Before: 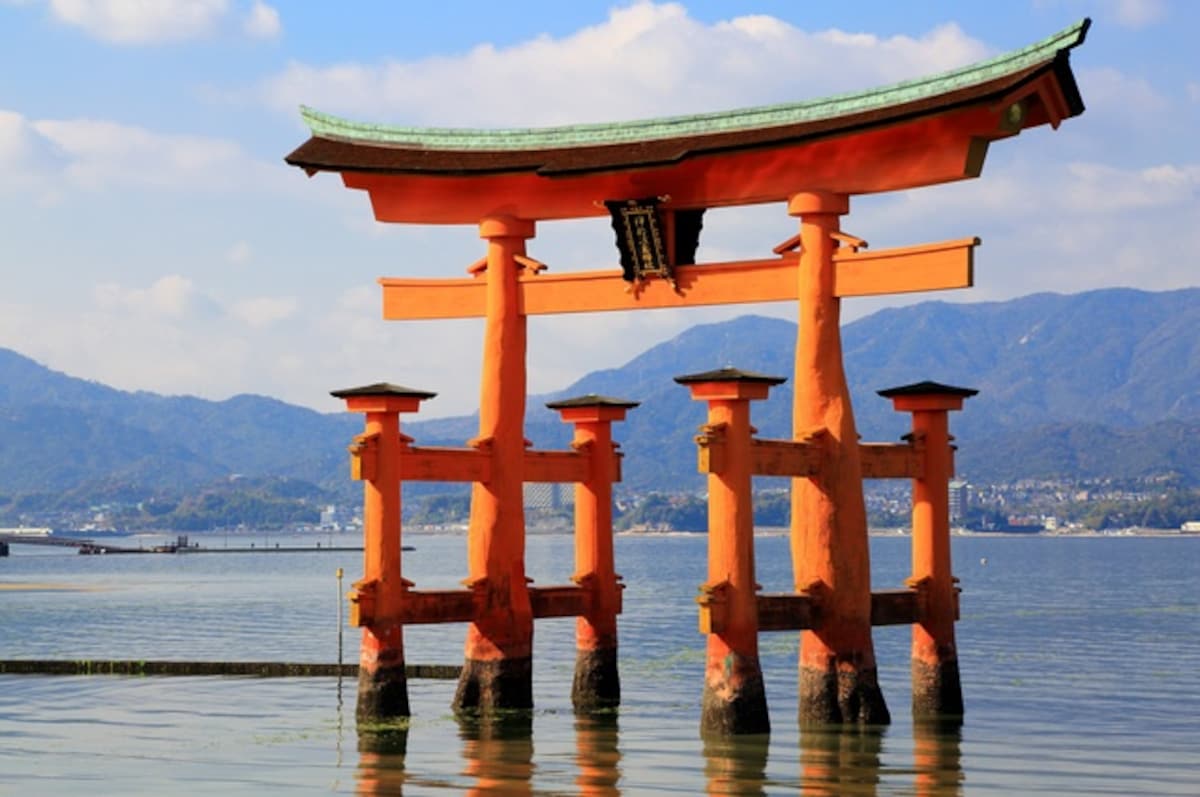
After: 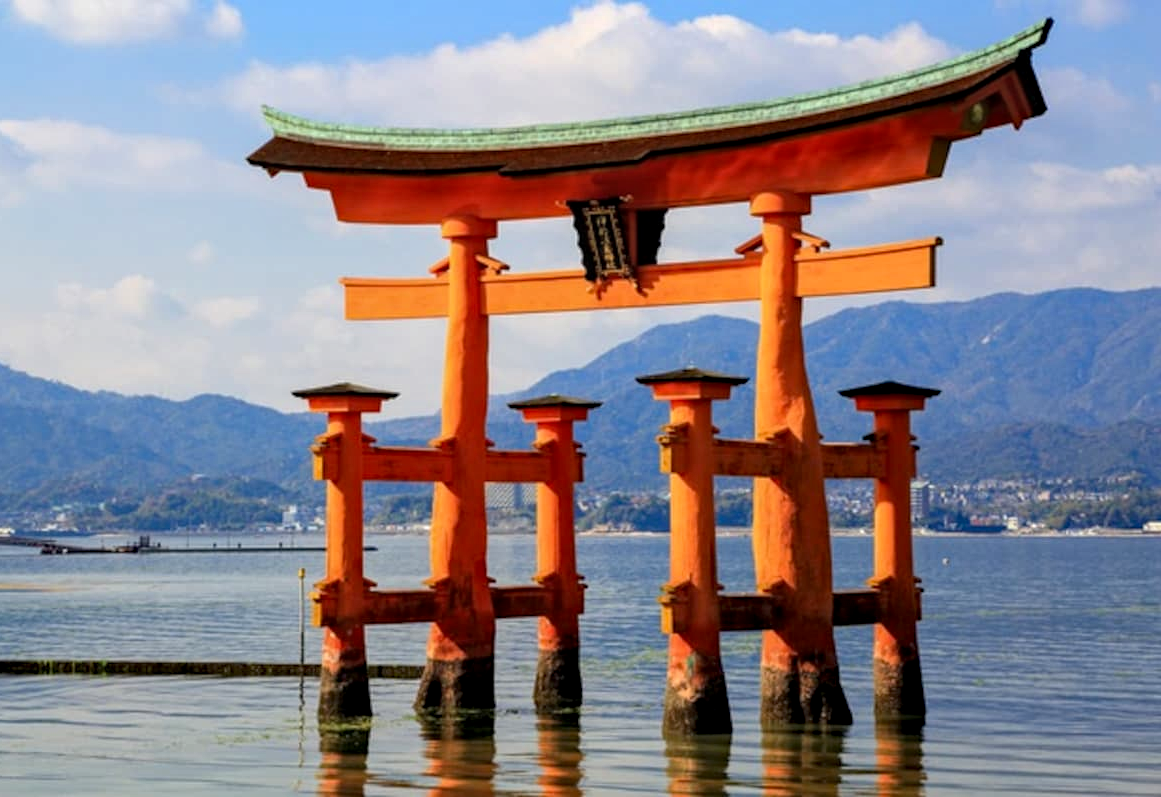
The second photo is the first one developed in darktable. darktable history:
haze removal: compatibility mode true, adaptive false
local contrast: detail 130%
crop and rotate: left 3.238%
